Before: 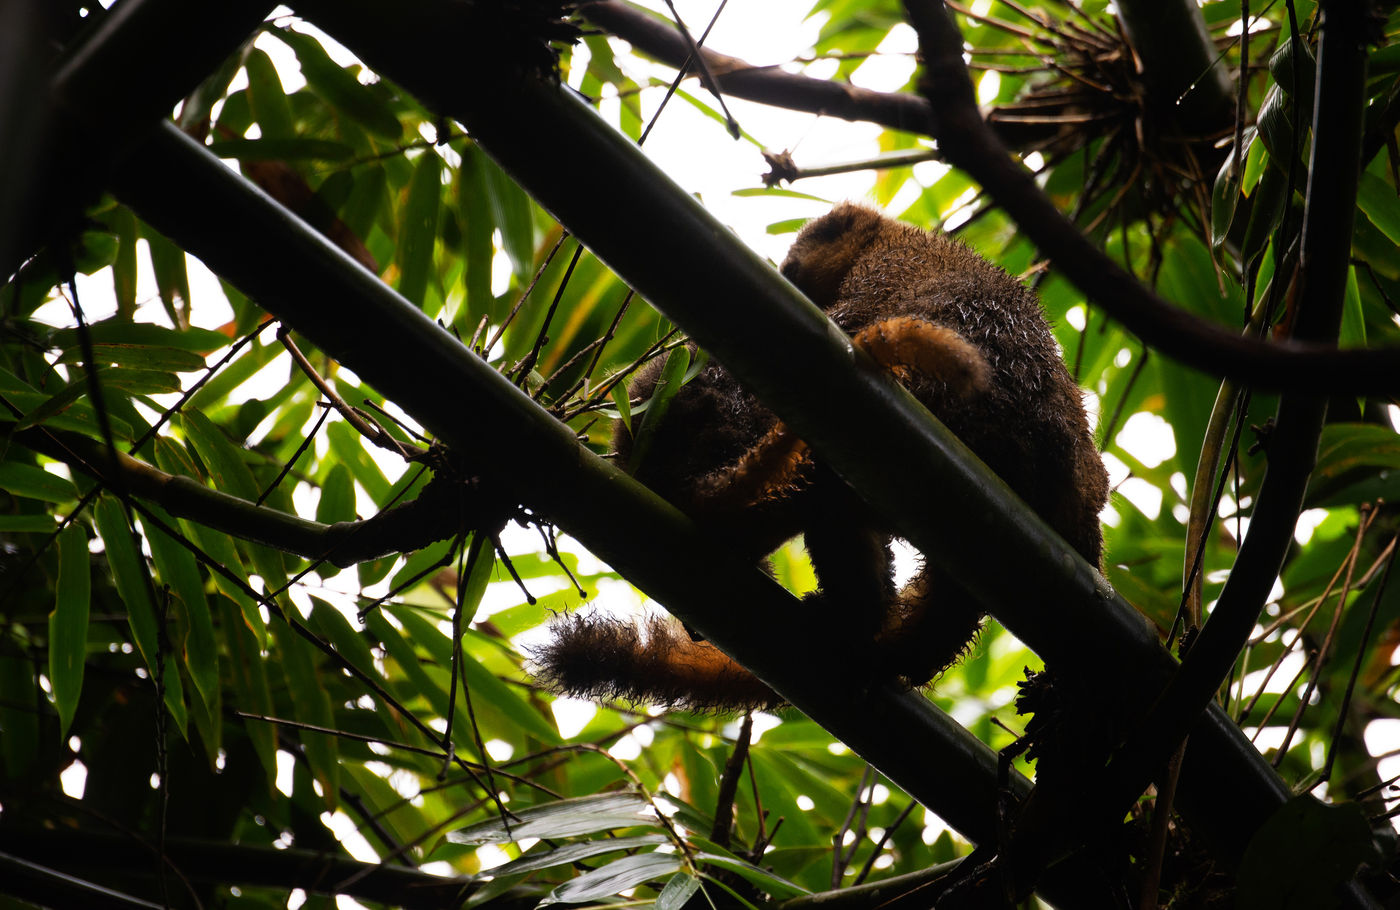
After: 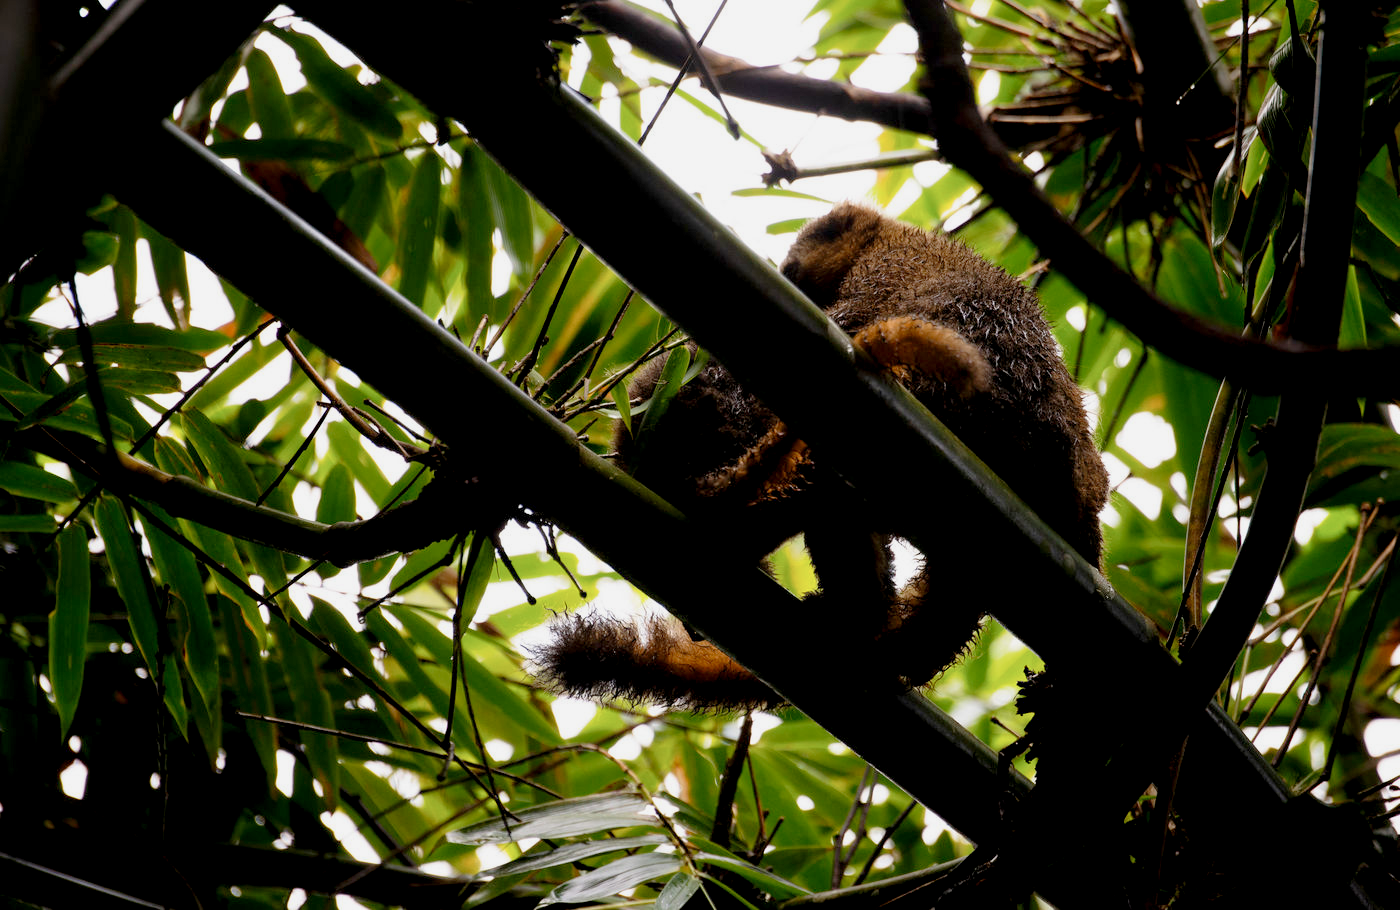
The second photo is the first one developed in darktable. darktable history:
tone curve: curves: ch0 [(0.047, 0) (0.292, 0.352) (0.657, 0.678) (1, 0.958)], preserve colors none
